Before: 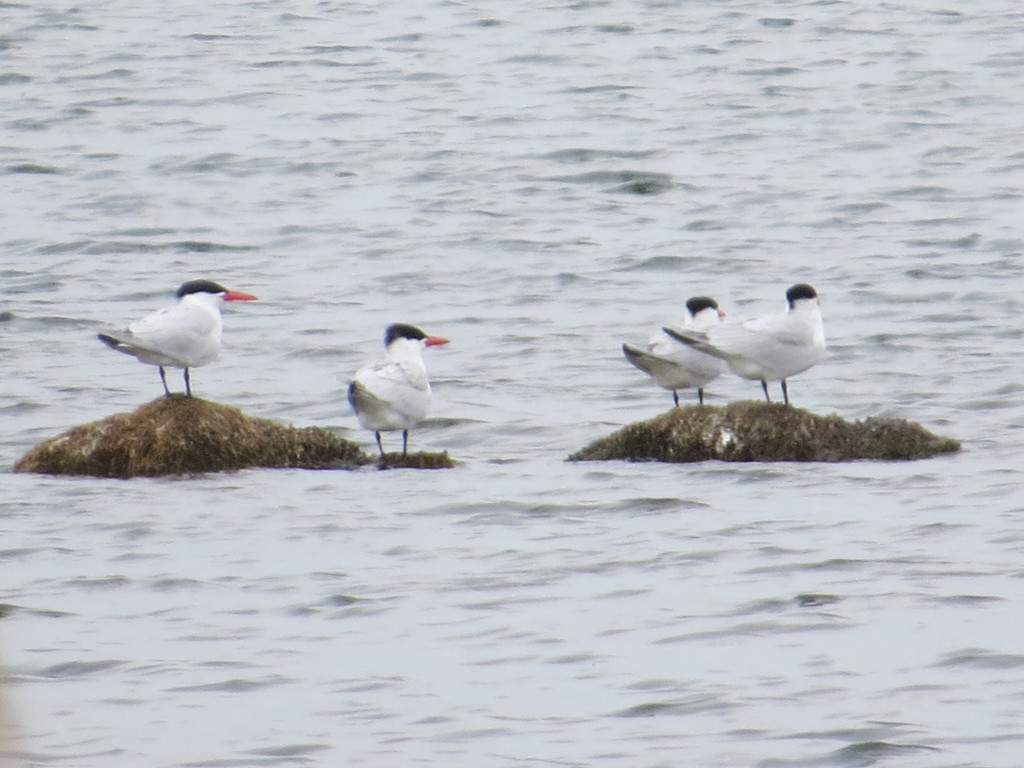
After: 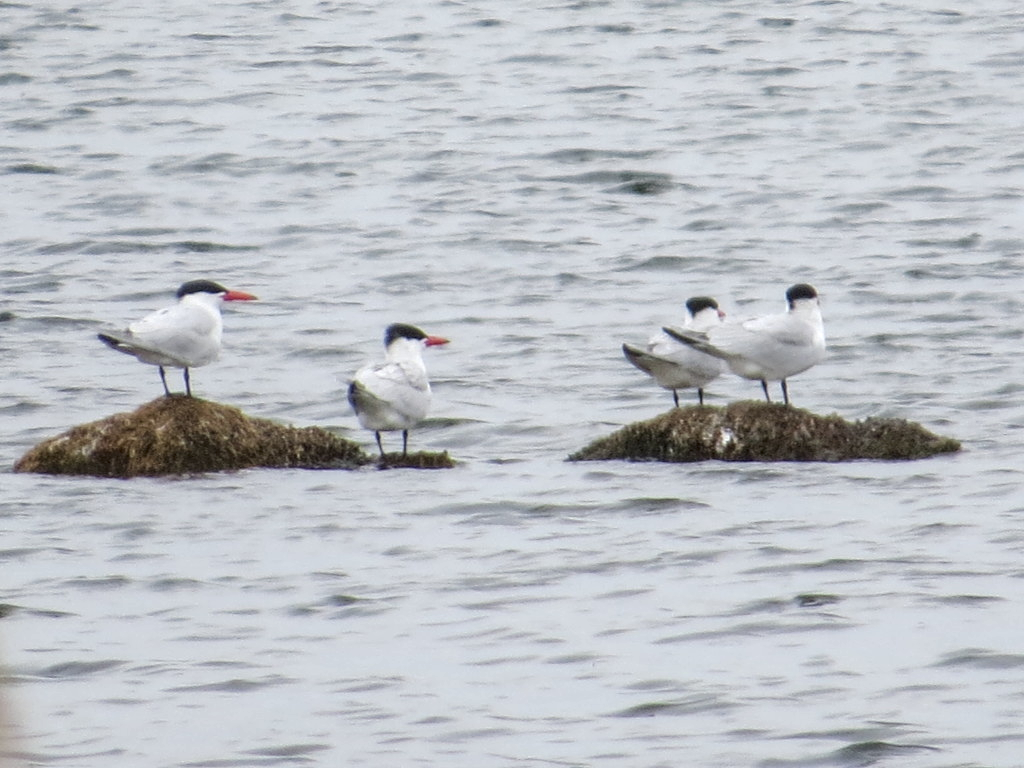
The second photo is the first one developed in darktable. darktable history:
local contrast: highlights 62%, detail 143%, midtone range 0.433
